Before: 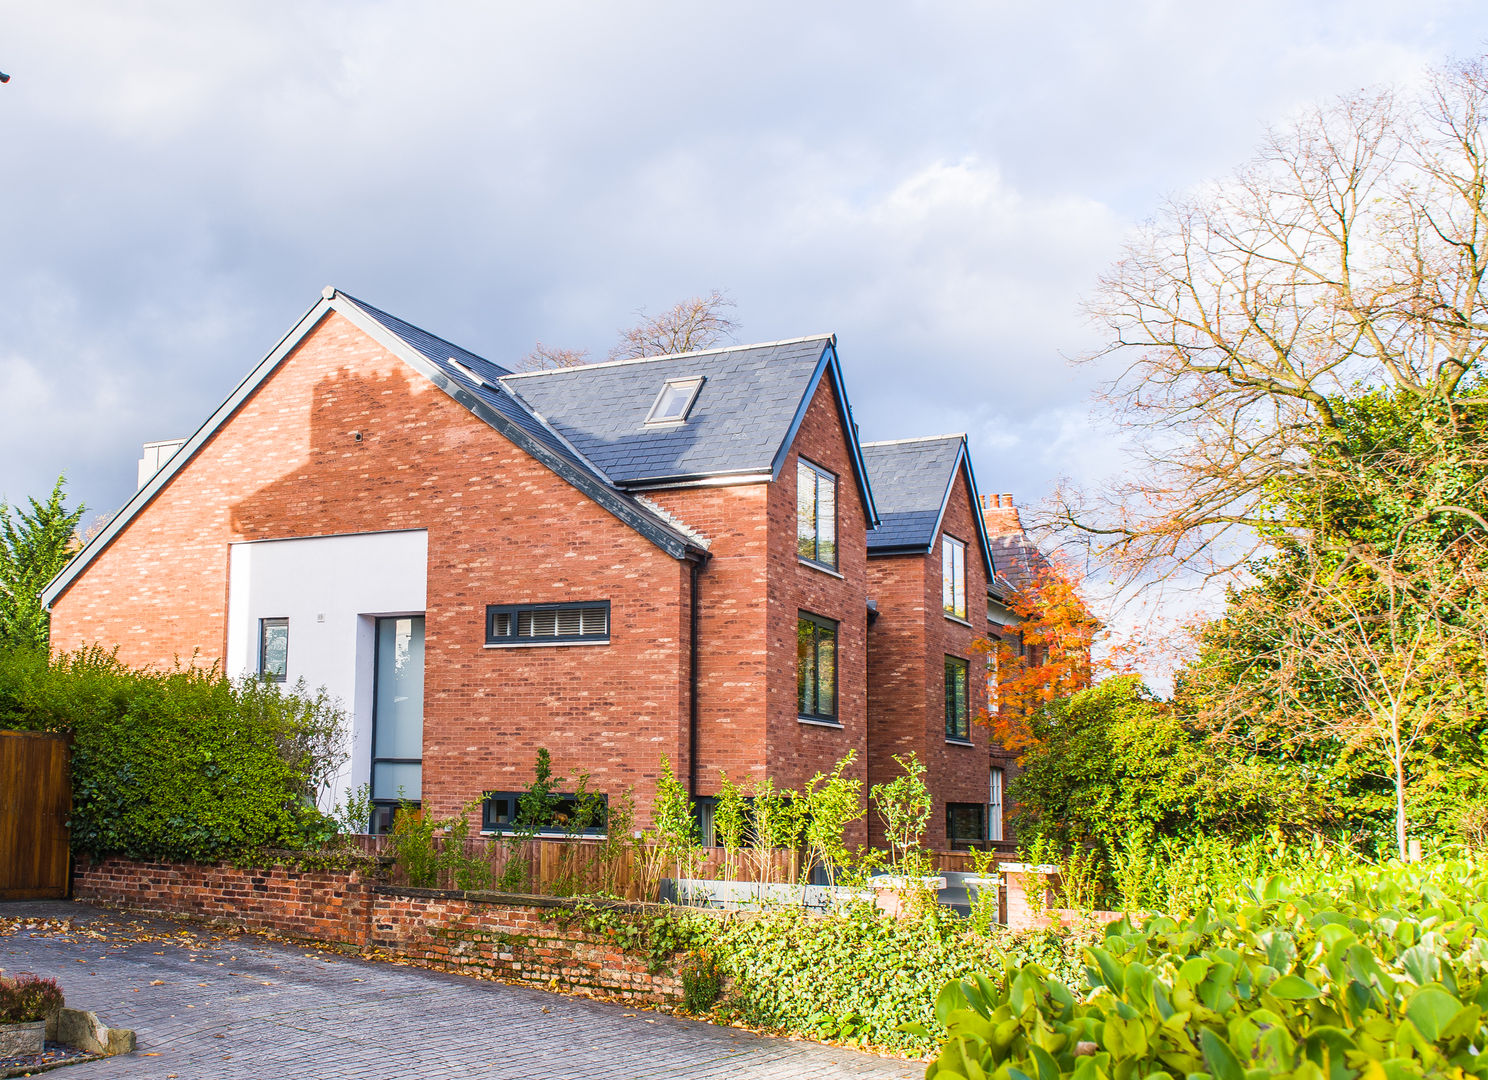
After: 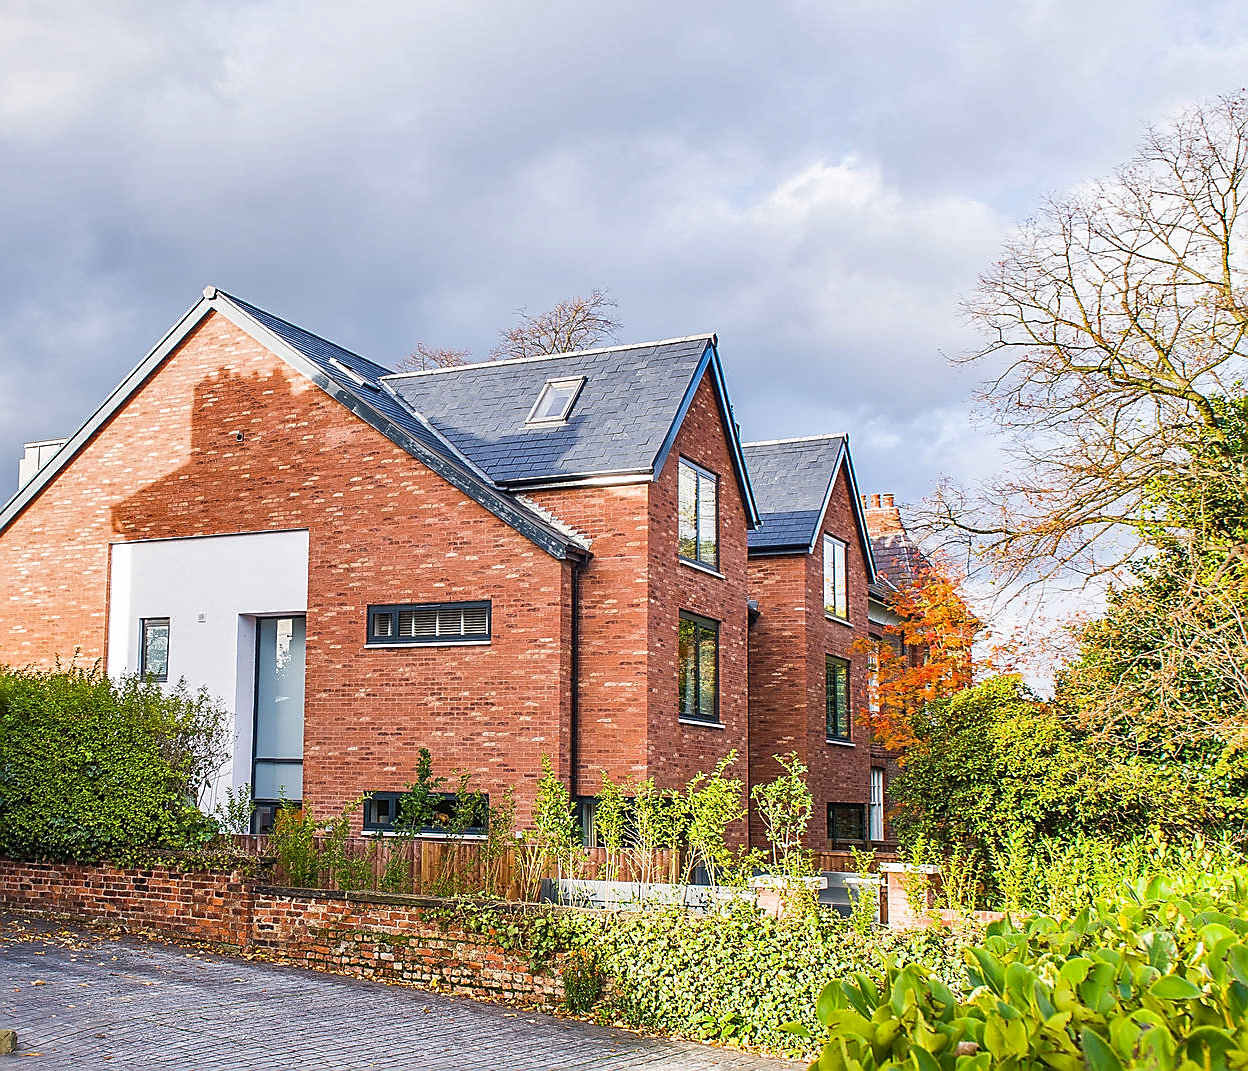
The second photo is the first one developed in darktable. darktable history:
crop: left 8.026%, right 7.374%
sharpen: radius 1.4, amount 1.25, threshold 0.7
shadows and highlights: white point adjustment 0.05, highlights color adjustment 55.9%, soften with gaussian
